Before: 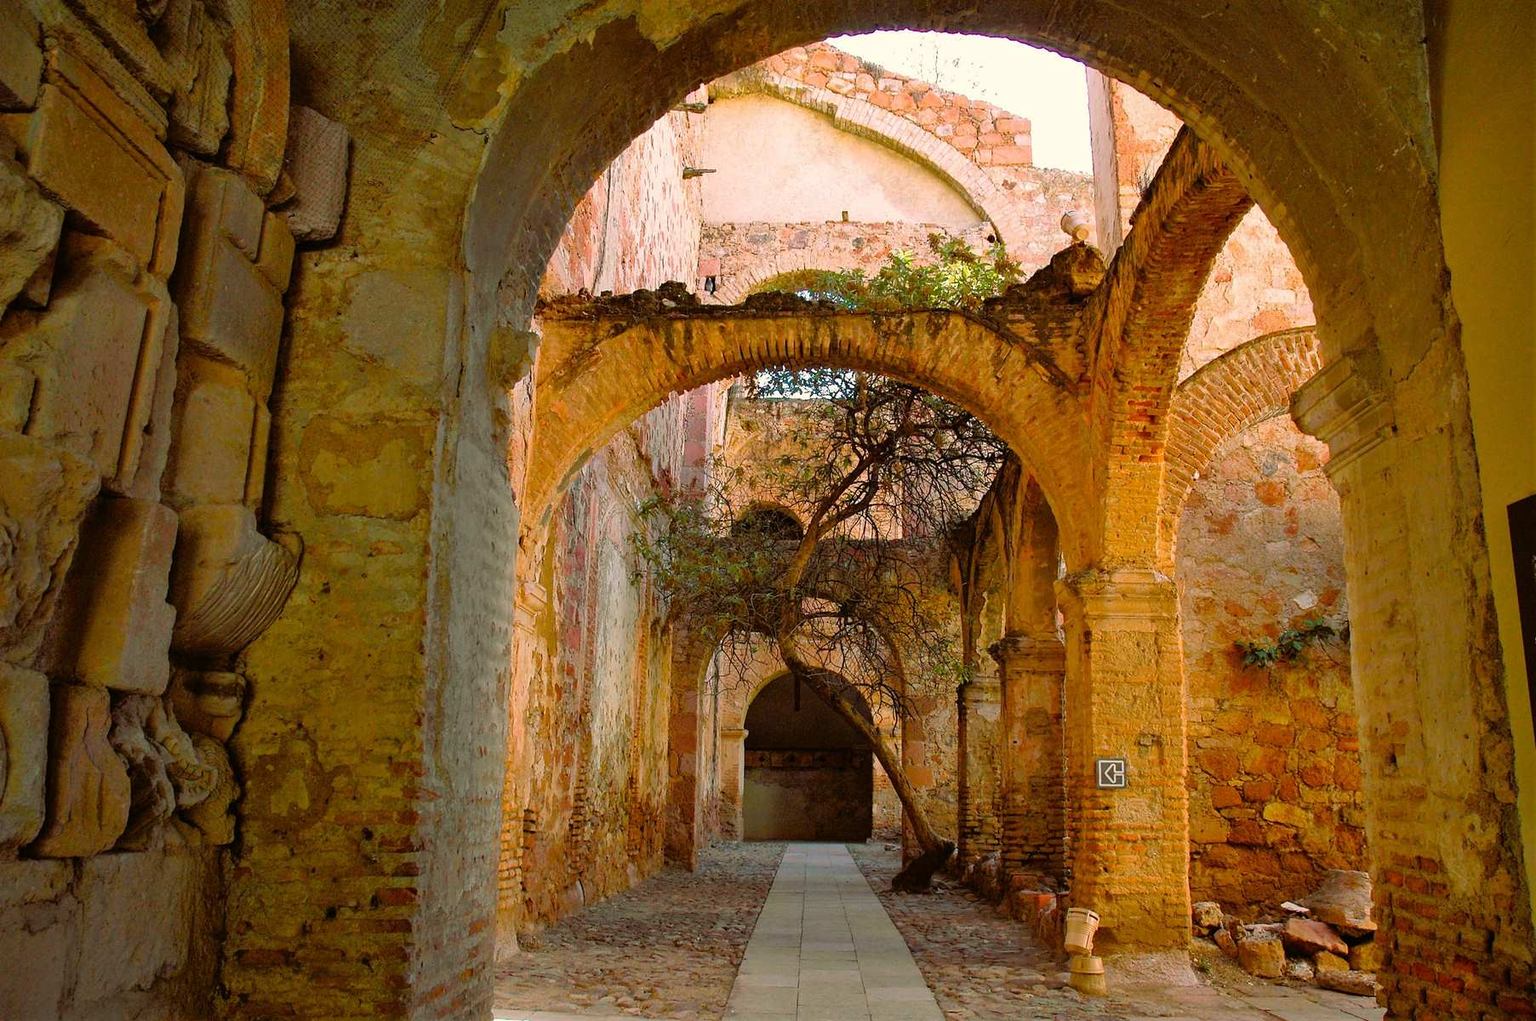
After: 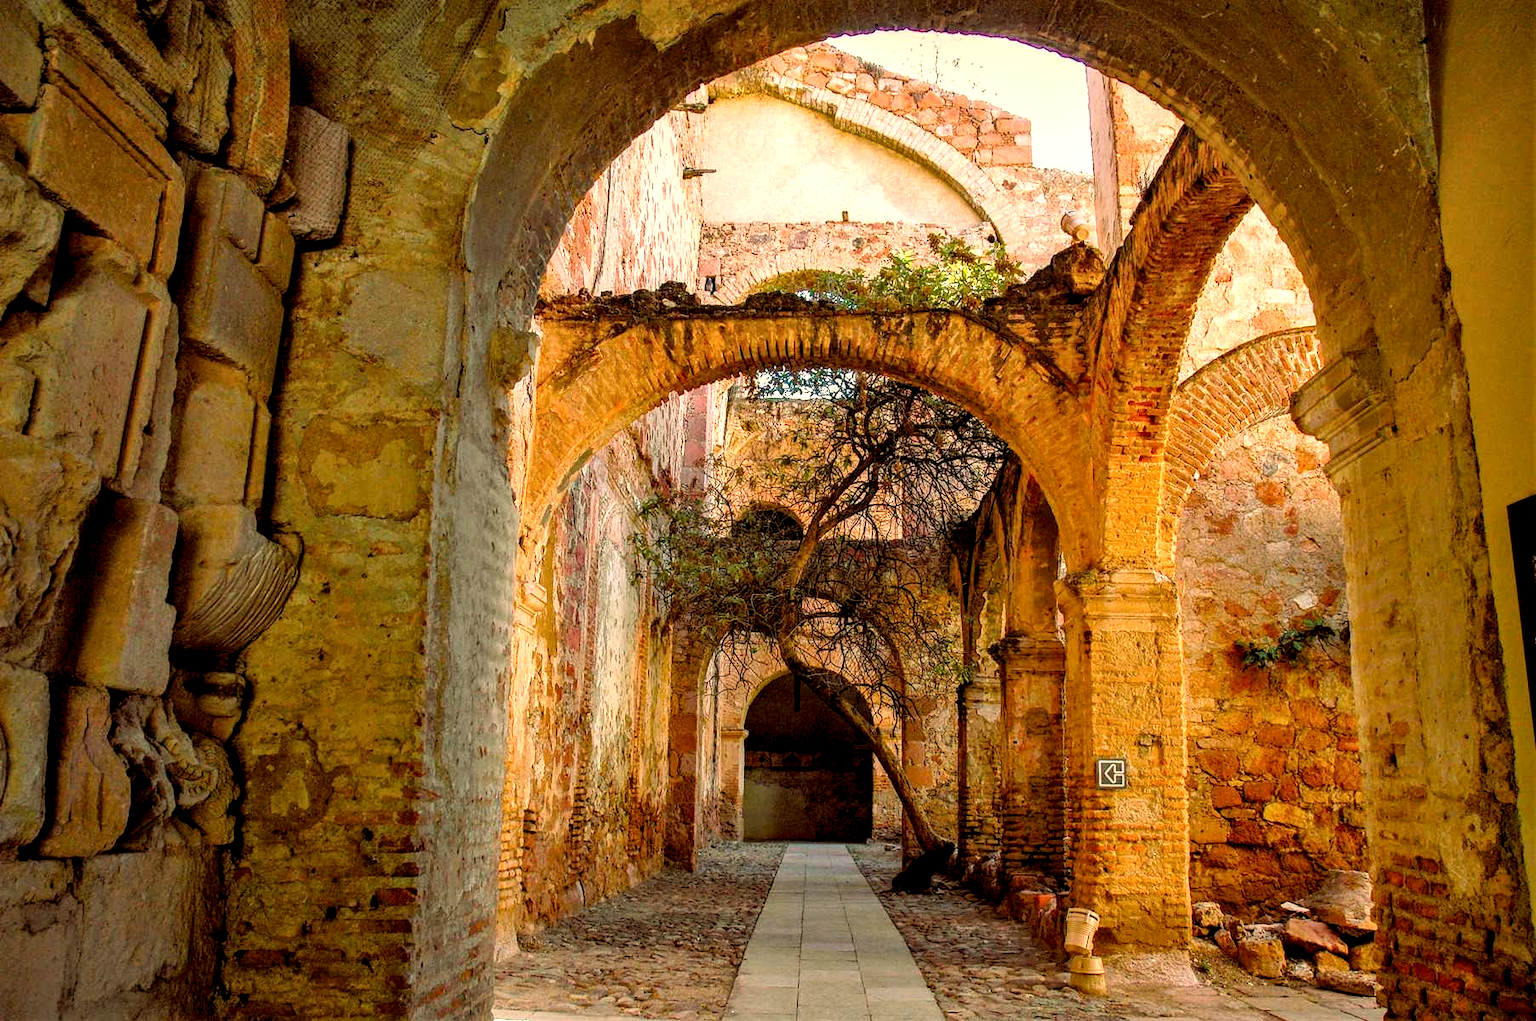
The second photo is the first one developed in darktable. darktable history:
rotate and perspective: crop left 0, crop top 0
local contrast: highlights 20%, shadows 70%, detail 170%
contrast brightness saturation: contrast 0.03, brightness 0.06, saturation 0.13
white balance: red 1.045, blue 0.932
